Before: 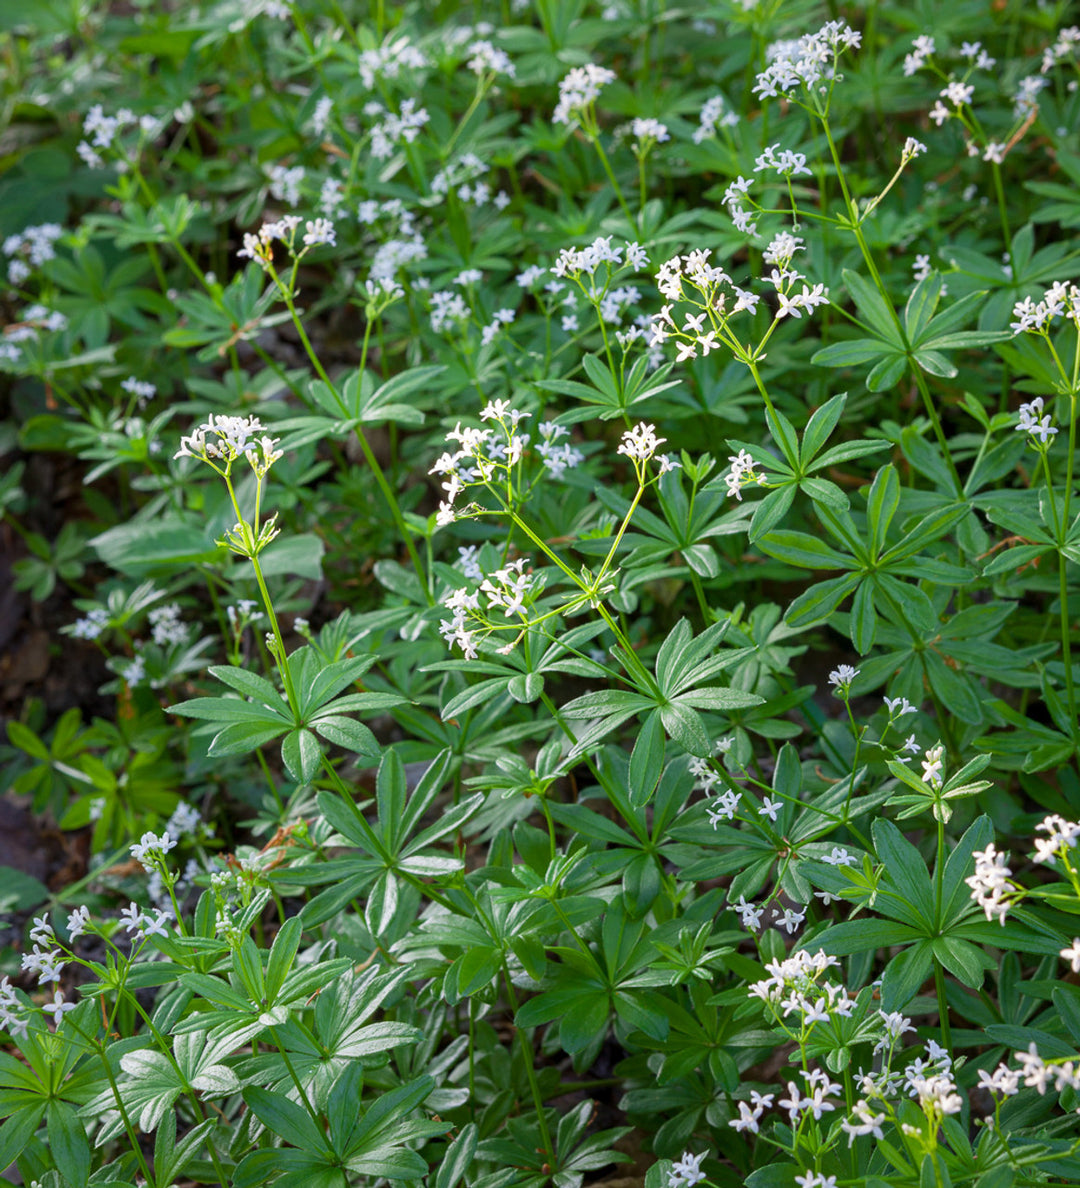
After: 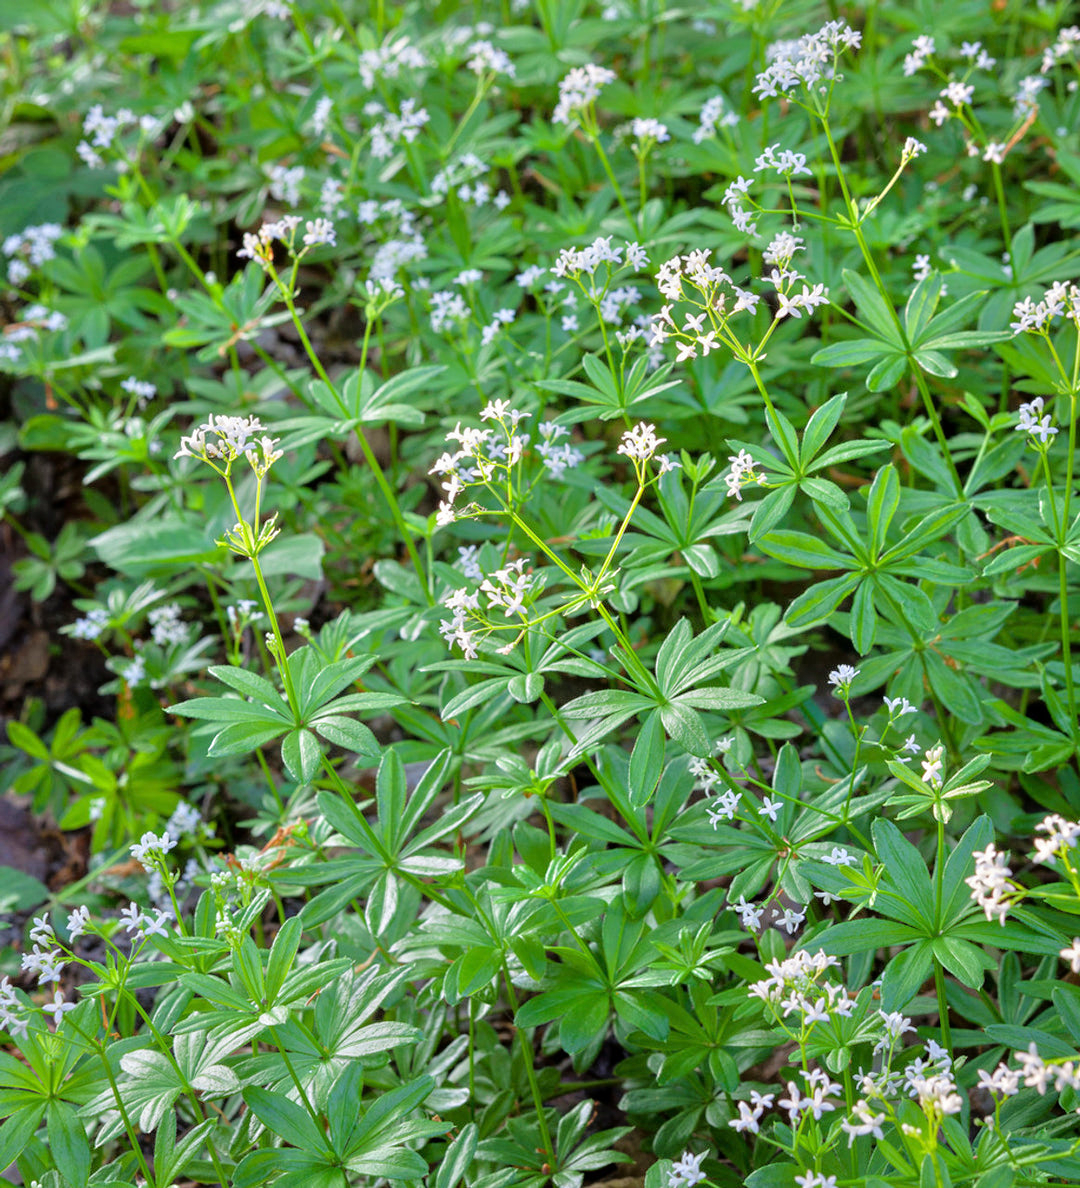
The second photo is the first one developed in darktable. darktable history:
exposure: exposure -0.157 EV, compensate highlight preservation false
tone equalizer: -7 EV 0.15 EV, -6 EV 0.6 EV, -5 EV 1.15 EV, -4 EV 1.33 EV, -3 EV 1.15 EV, -2 EV 0.6 EV, -1 EV 0.15 EV, mask exposure compensation -0.5 EV
